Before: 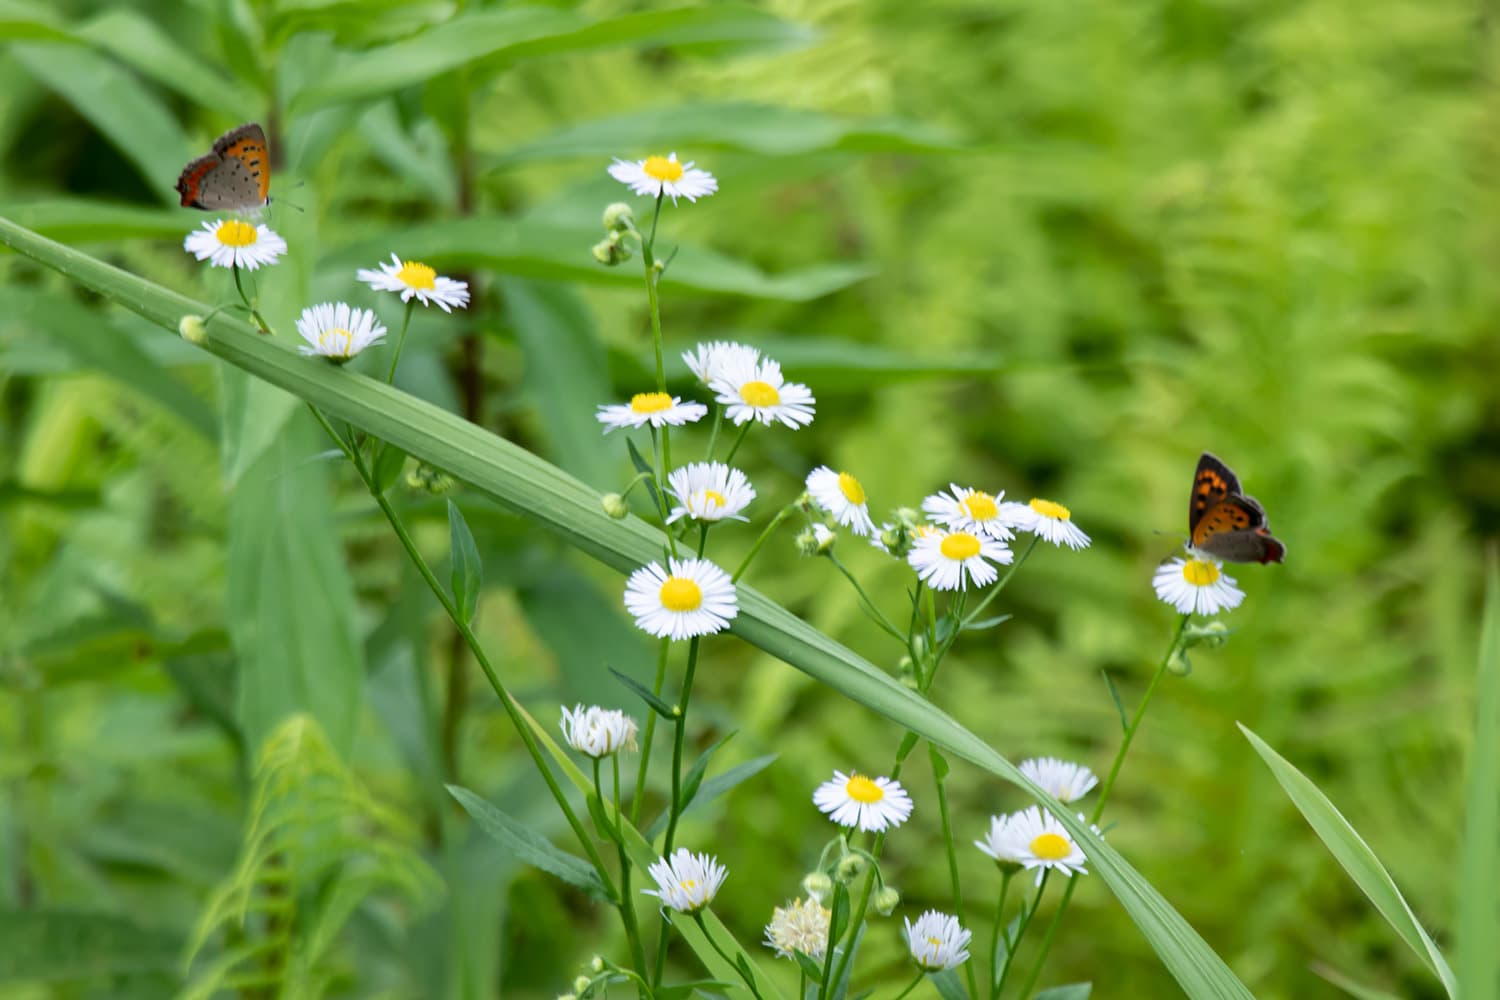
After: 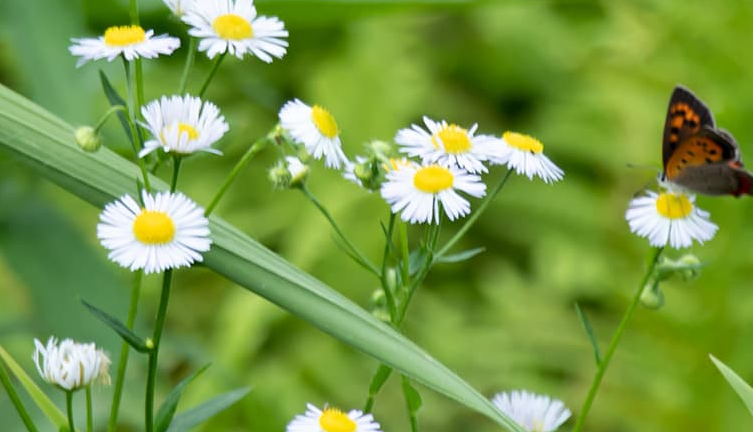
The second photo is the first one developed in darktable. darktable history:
crop: left 35.154%, top 36.75%, right 14.64%, bottom 19.984%
